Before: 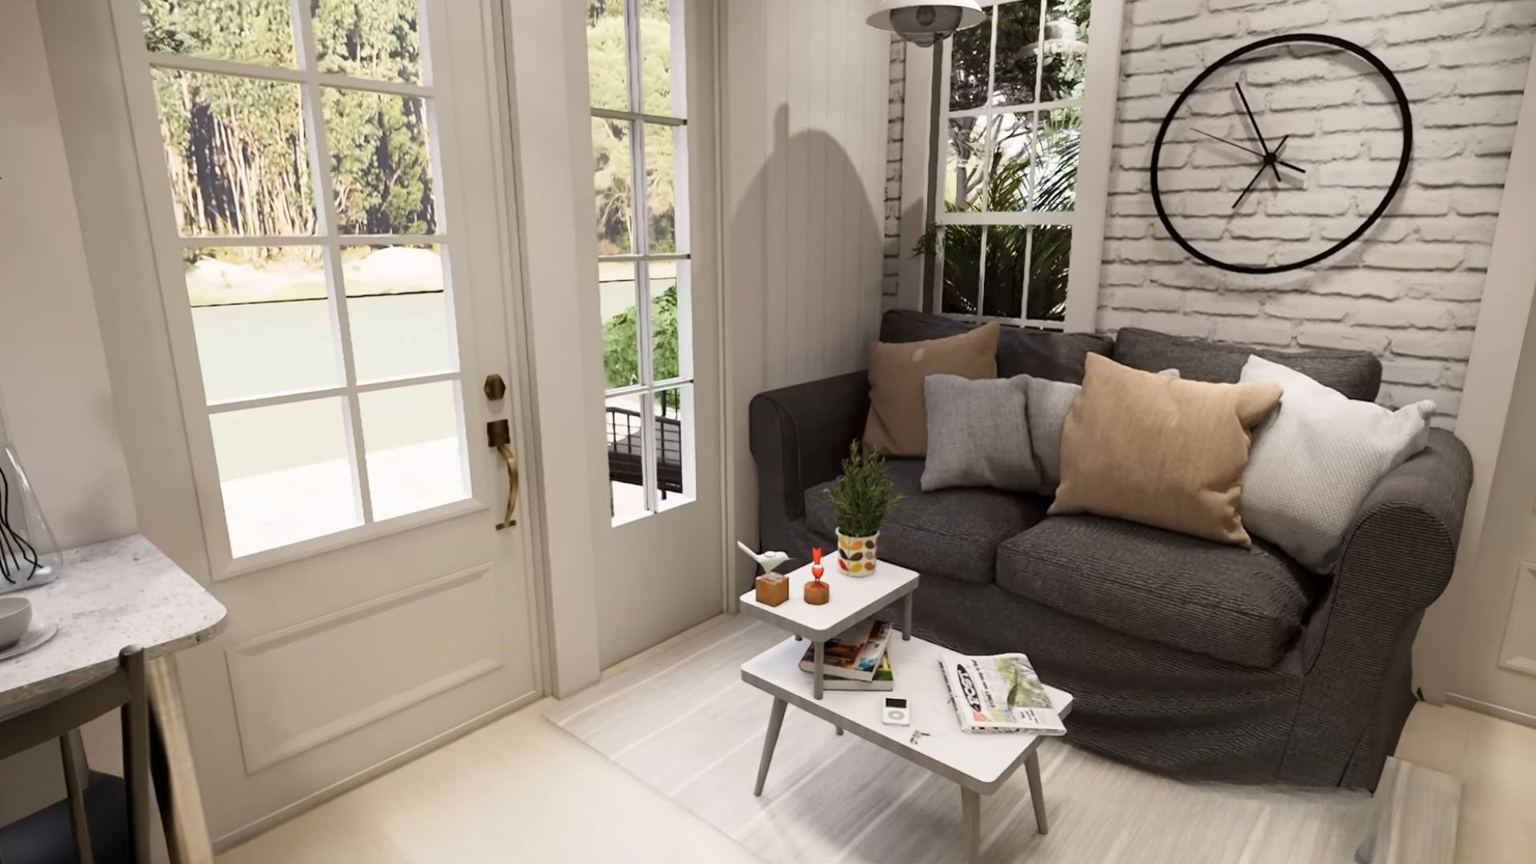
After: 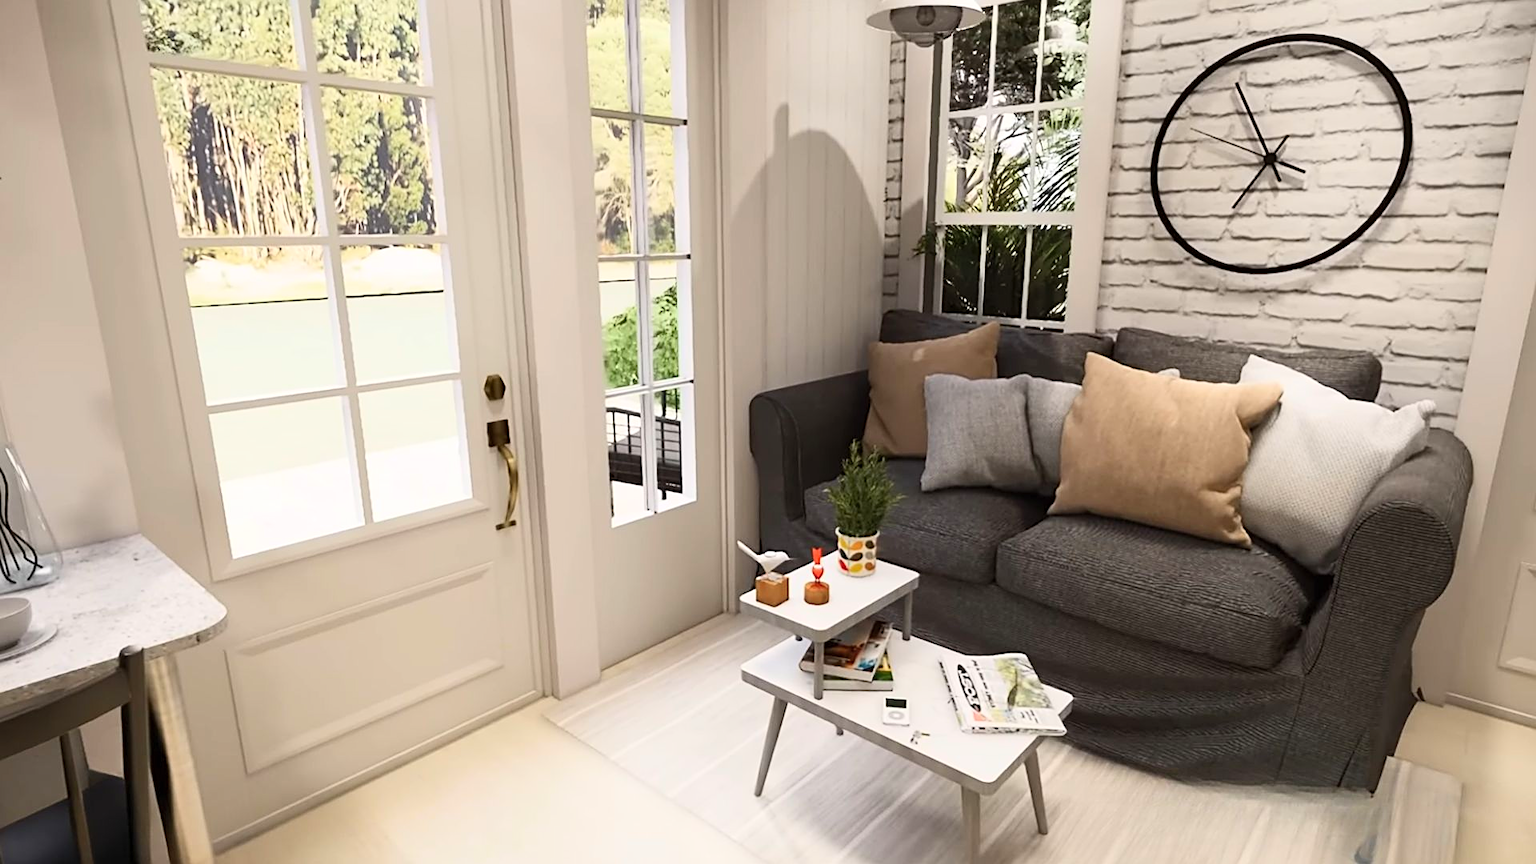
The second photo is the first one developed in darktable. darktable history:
exposure: compensate highlight preservation false
sharpen: on, module defaults
contrast brightness saturation: contrast 0.2, brightness 0.16, saturation 0.22
